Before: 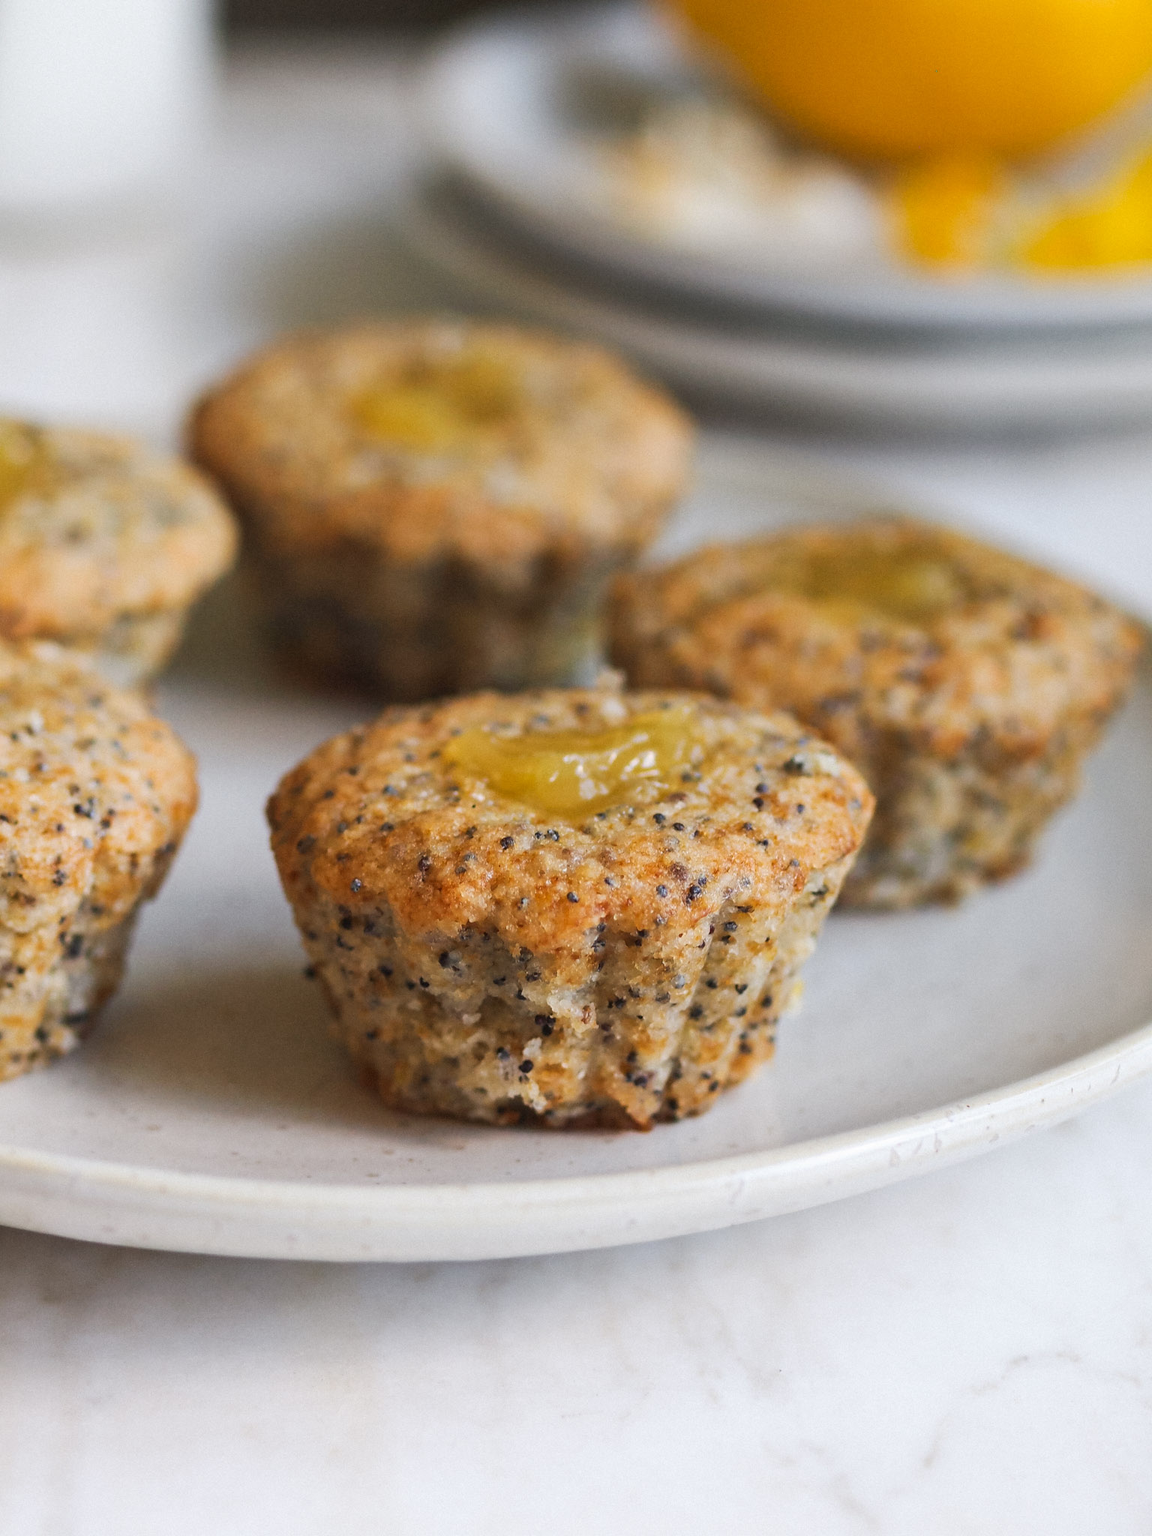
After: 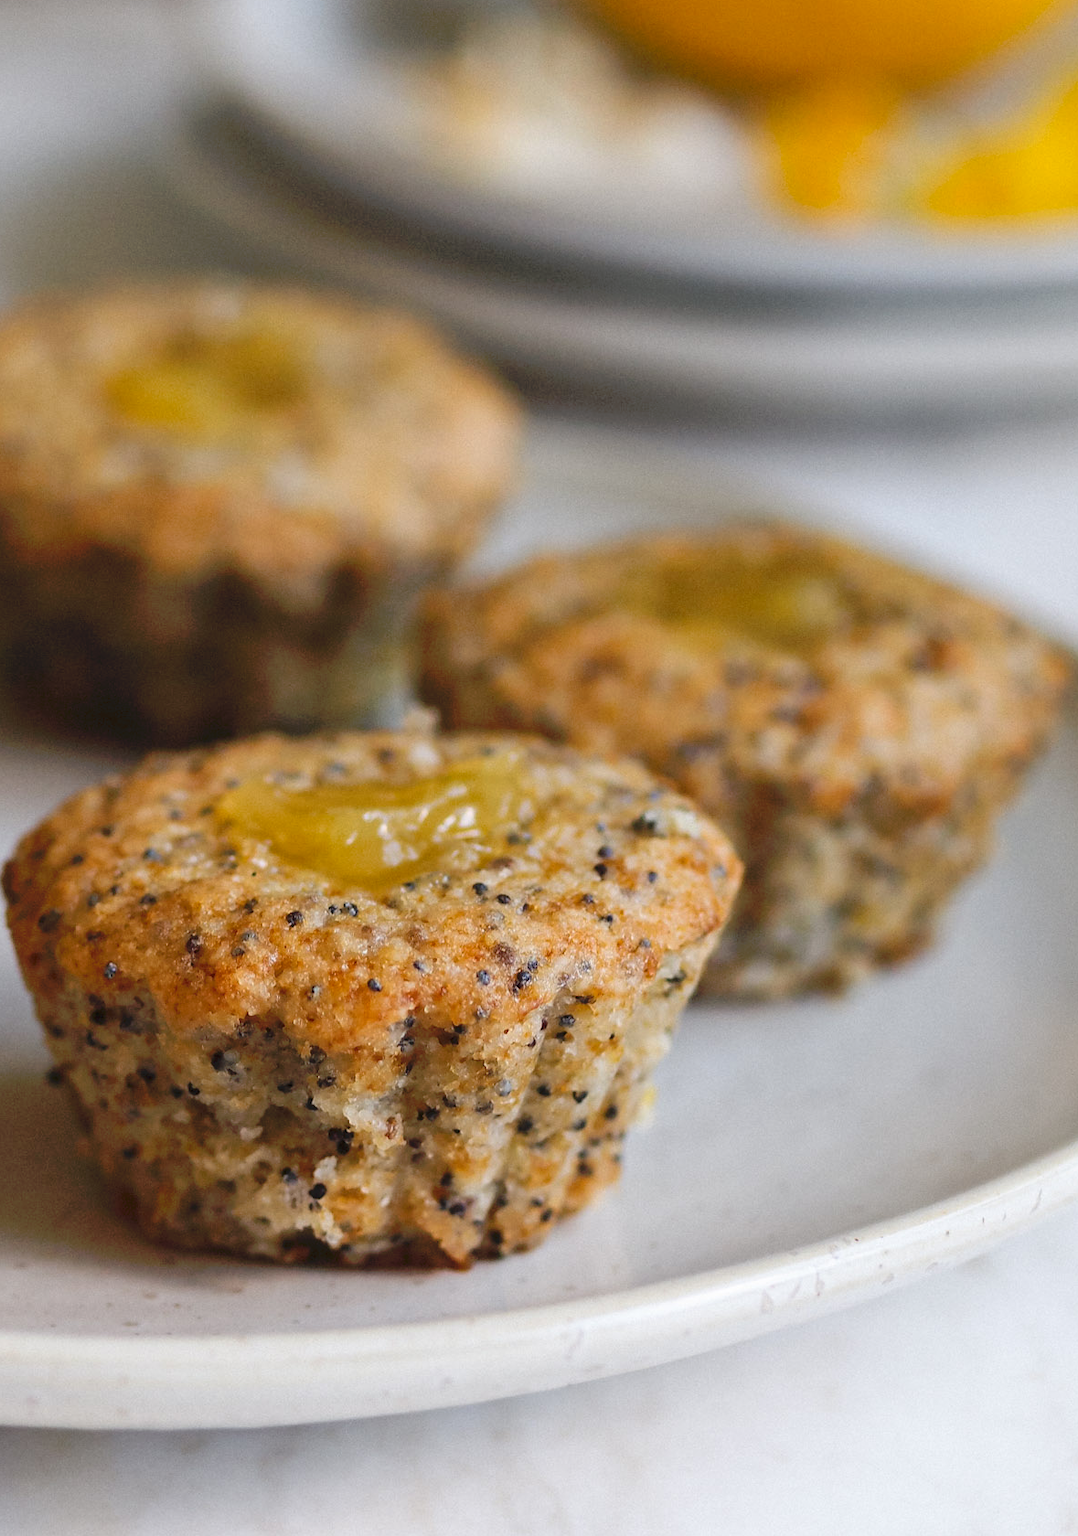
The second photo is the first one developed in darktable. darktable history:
tone curve: curves: ch0 [(0, 0) (0.003, 0.026) (0.011, 0.024) (0.025, 0.022) (0.044, 0.031) (0.069, 0.067) (0.1, 0.094) (0.136, 0.102) (0.177, 0.14) (0.224, 0.189) (0.277, 0.238) (0.335, 0.325) (0.399, 0.379) (0.468, 0.453) (0.543, 0.528) (0.623, 0.609) (0.709, 0.695) (0.801, 0.793) (0.898, 0.898) (1, 1)], preserve colors none
crop: left 23.095%, top 5.827%, bottom 11.854%
